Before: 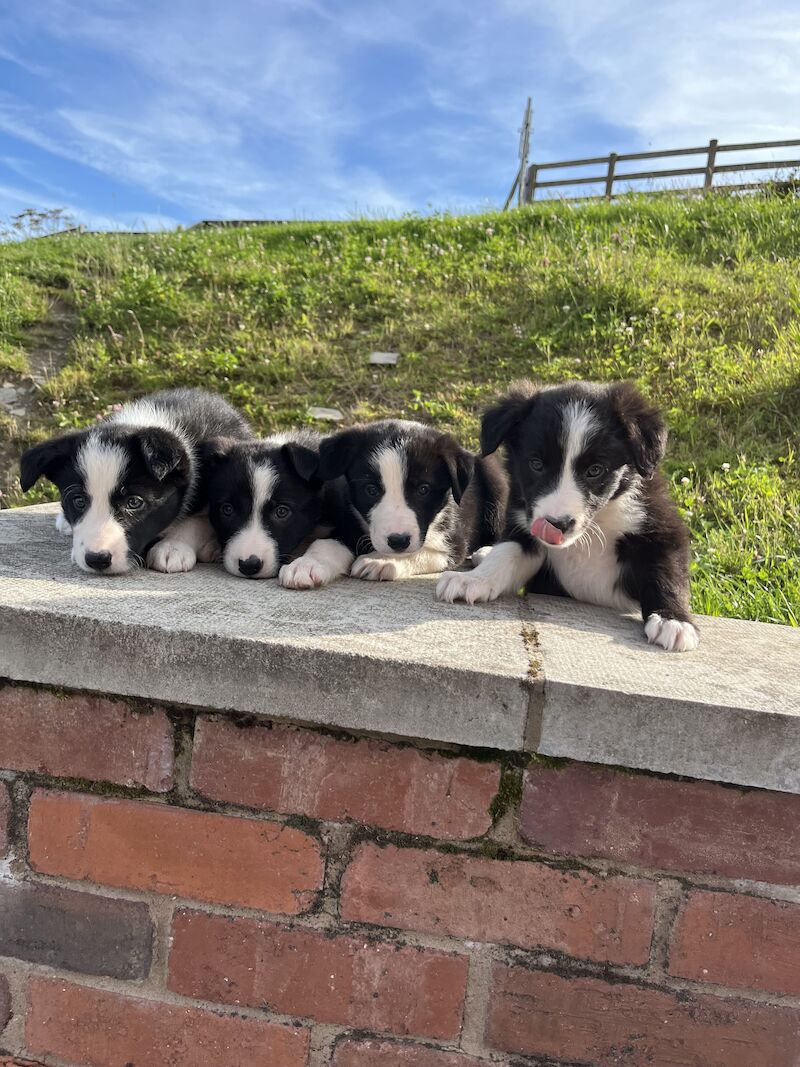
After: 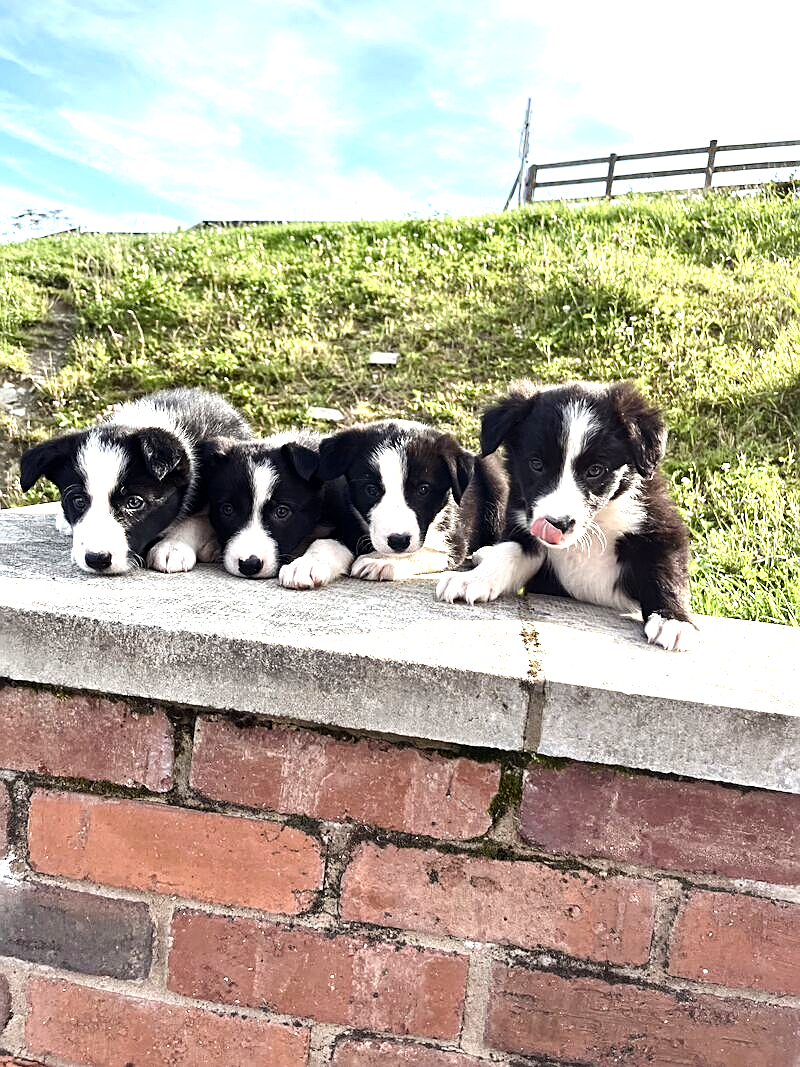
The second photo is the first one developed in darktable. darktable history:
exposure: black level correction 0, exposure 0.699 EV, compensate highlight preservation false
sharpen: on, module defaults
color balance rgb: shadows lift › chroma 3.012%, shadows lift › hue 279.91°, power › hue 60.73°, linear chroma grading › global chroma 8.873%, perceptual saturation grading › global saturation -0.115%, perceptual saturation grading › highlights -30.901%, perceptual saturation grading › shadows 19.509%, global vibrance 20%
tone equalizer: -8 EV -0.719 EV, -7 EV -0.708 EV, -6 EV -0.569 EV, -5 EV -0.423 EV, -3 EV 0.392 EV, -2 EV 0.6 EV, -1 EV 0.68 EV, +0 EV 0.767 EV, edges refinement/feathering 500, mask exposure compensation -1.57 EV, preserve details no
